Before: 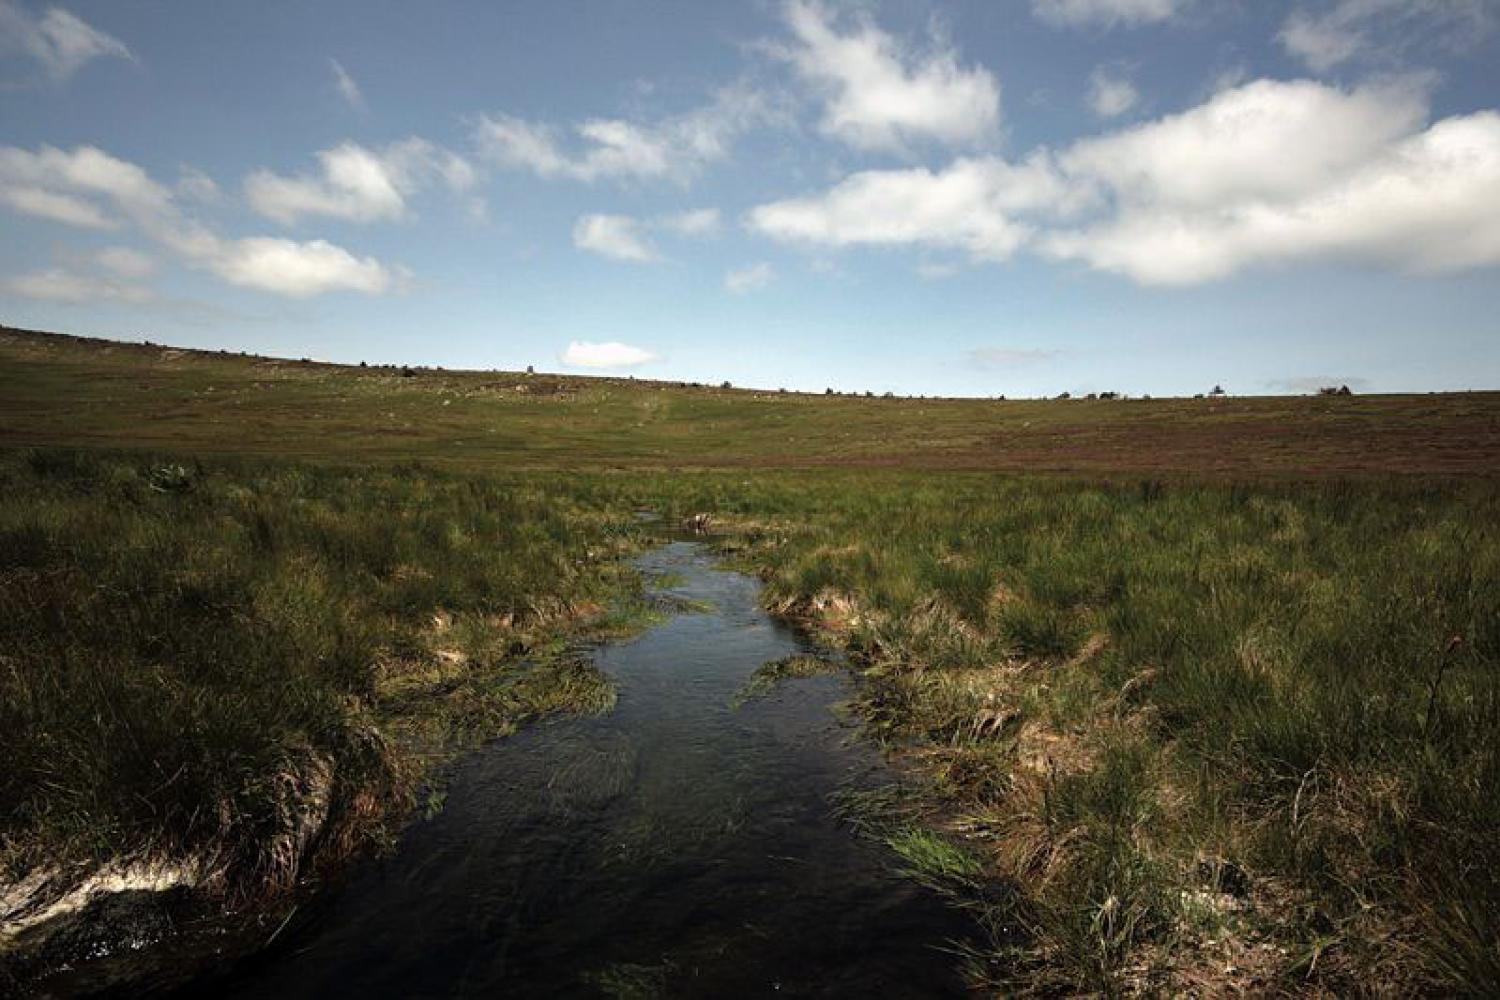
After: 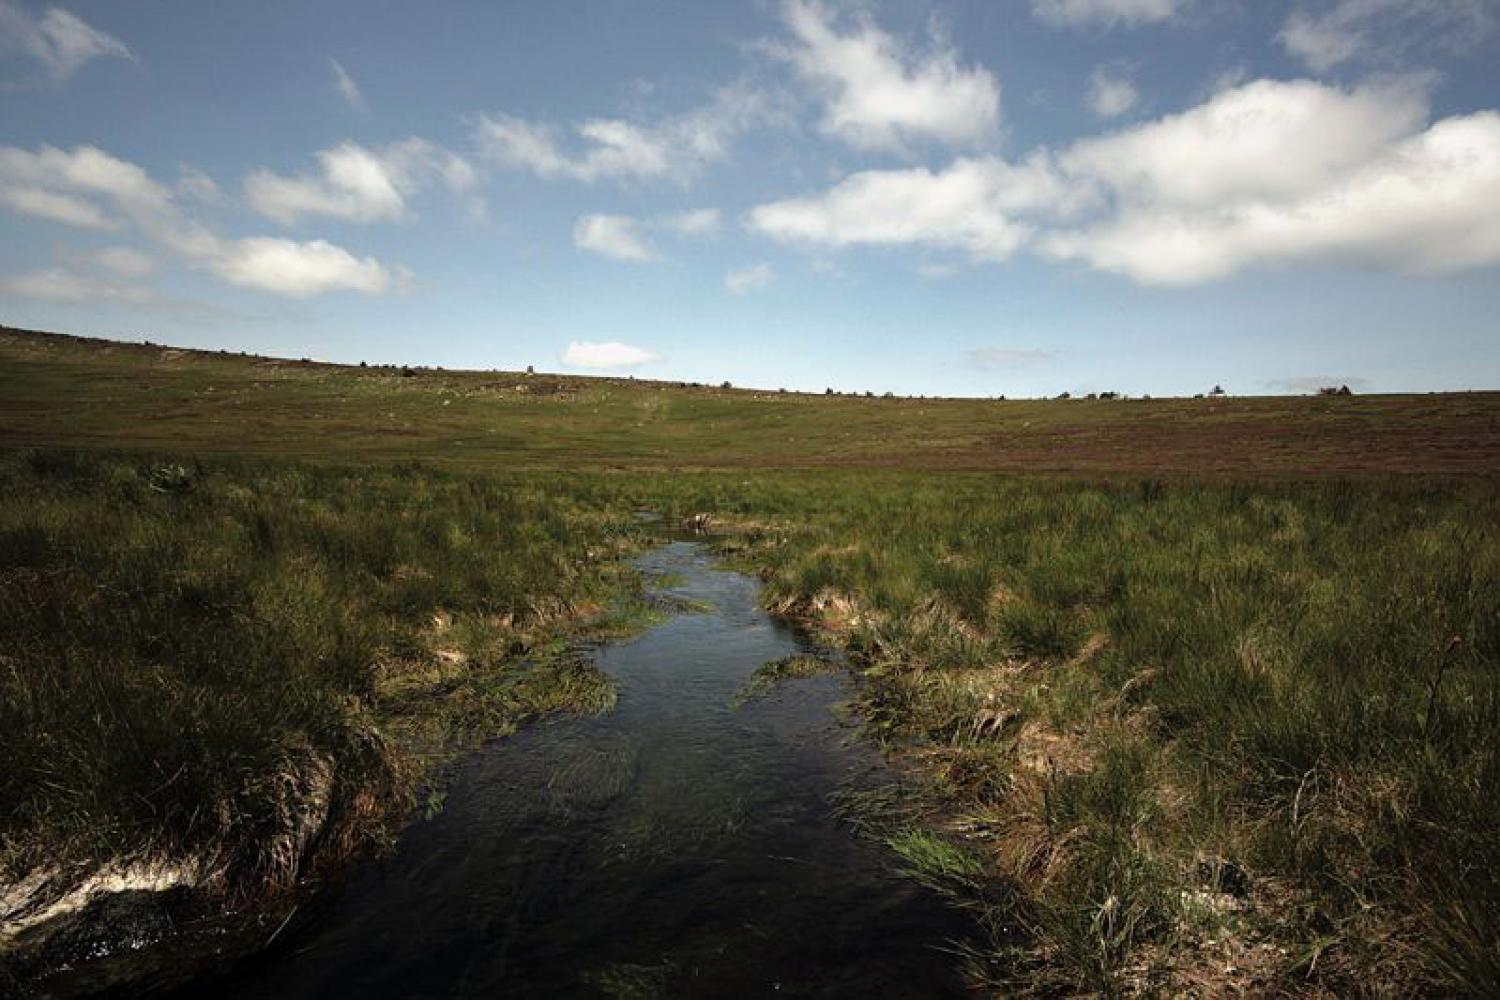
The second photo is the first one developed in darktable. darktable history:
exposure: exposure -0.048 EV, compensate exposure bias true, compensate highlight preservation false
